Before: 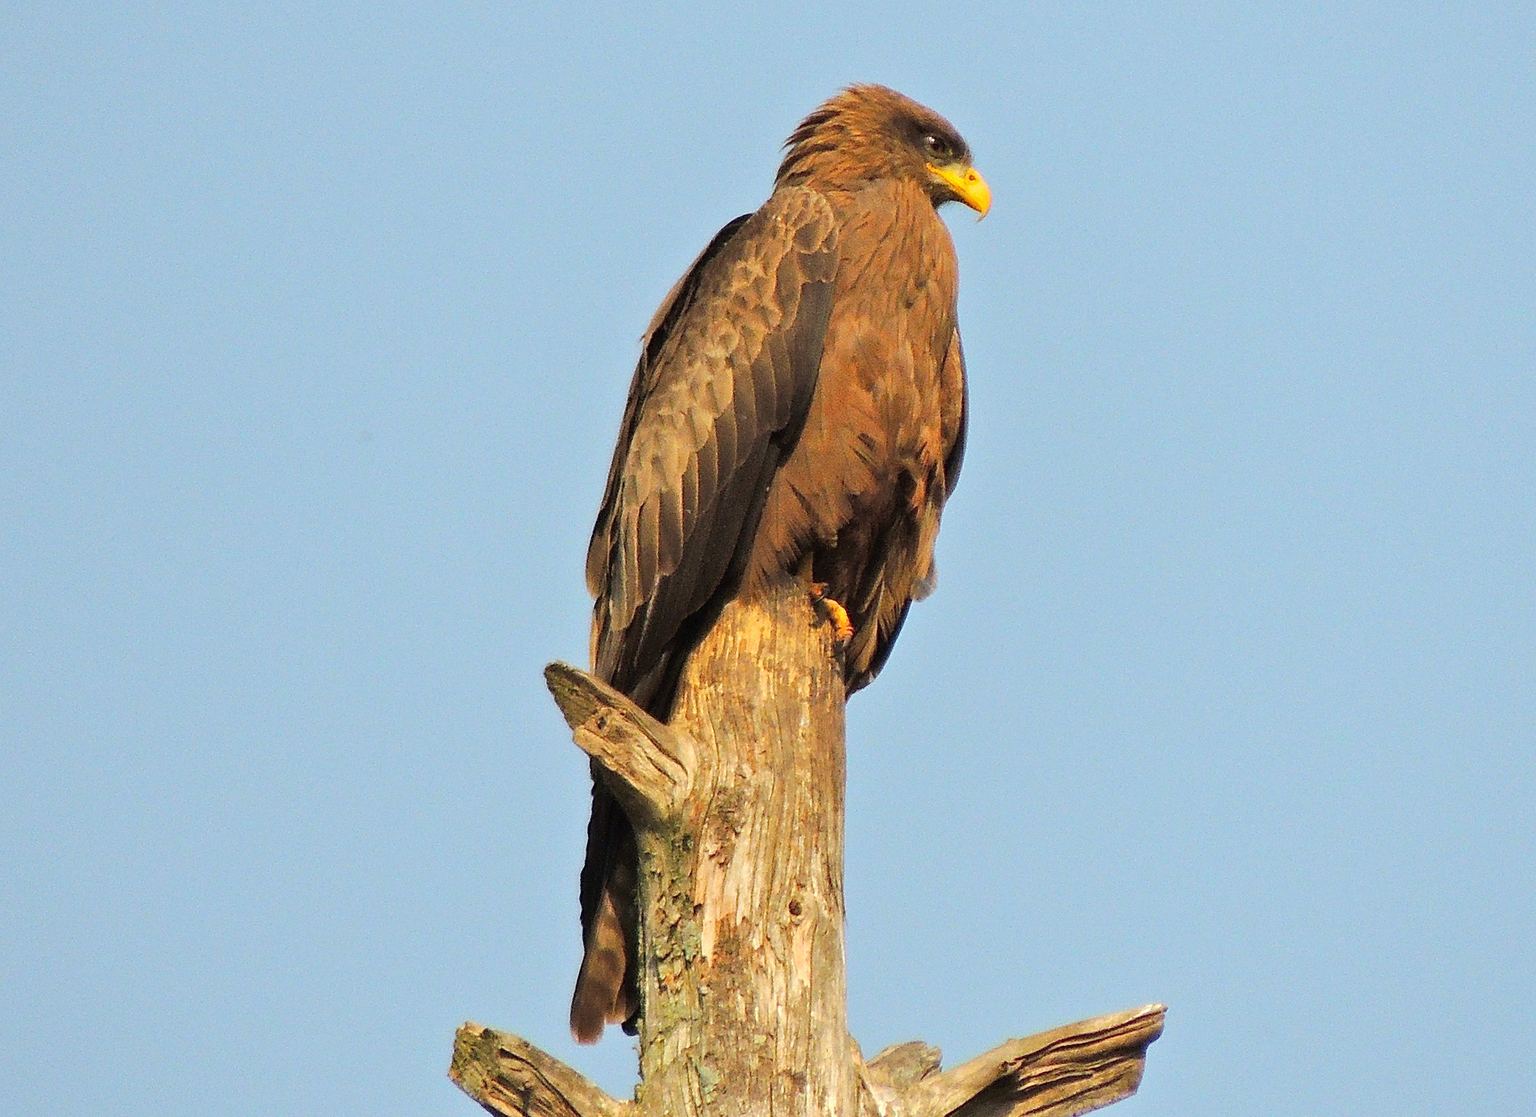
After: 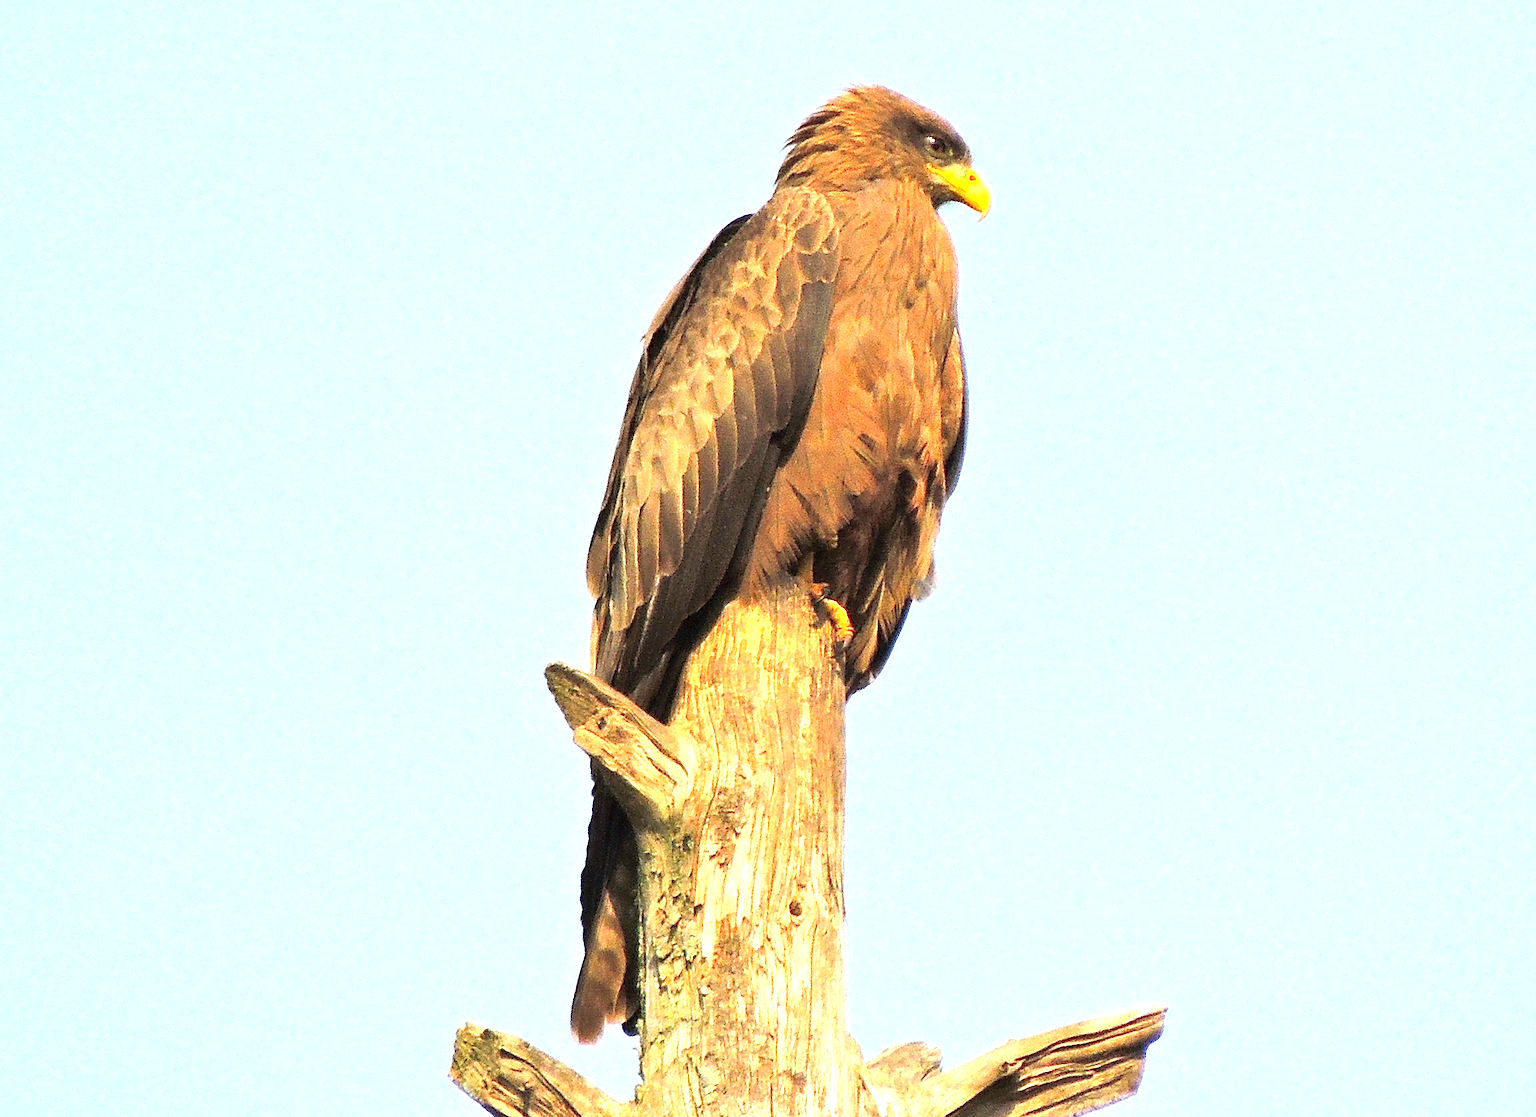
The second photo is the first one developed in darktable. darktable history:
exposure: black level correction 0.001, exposure 1.131 EV, compensate exposure bias true, compensate highlight preservation false
